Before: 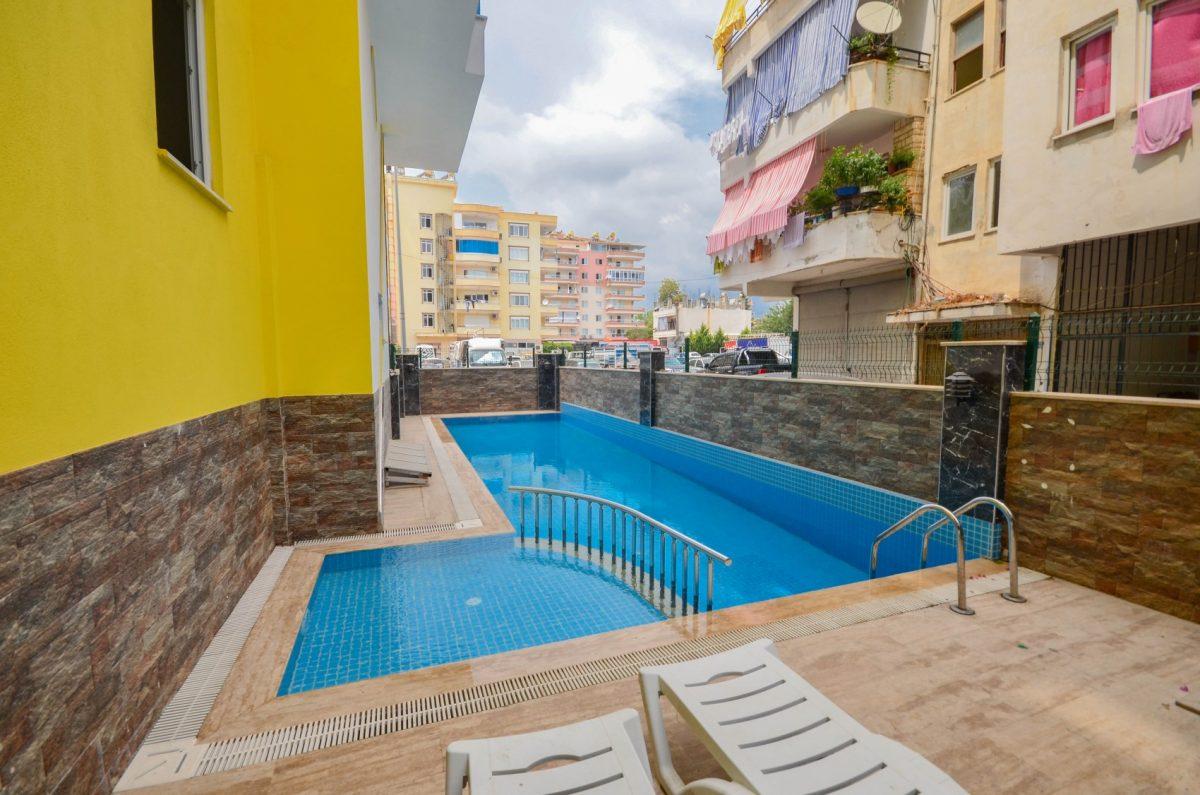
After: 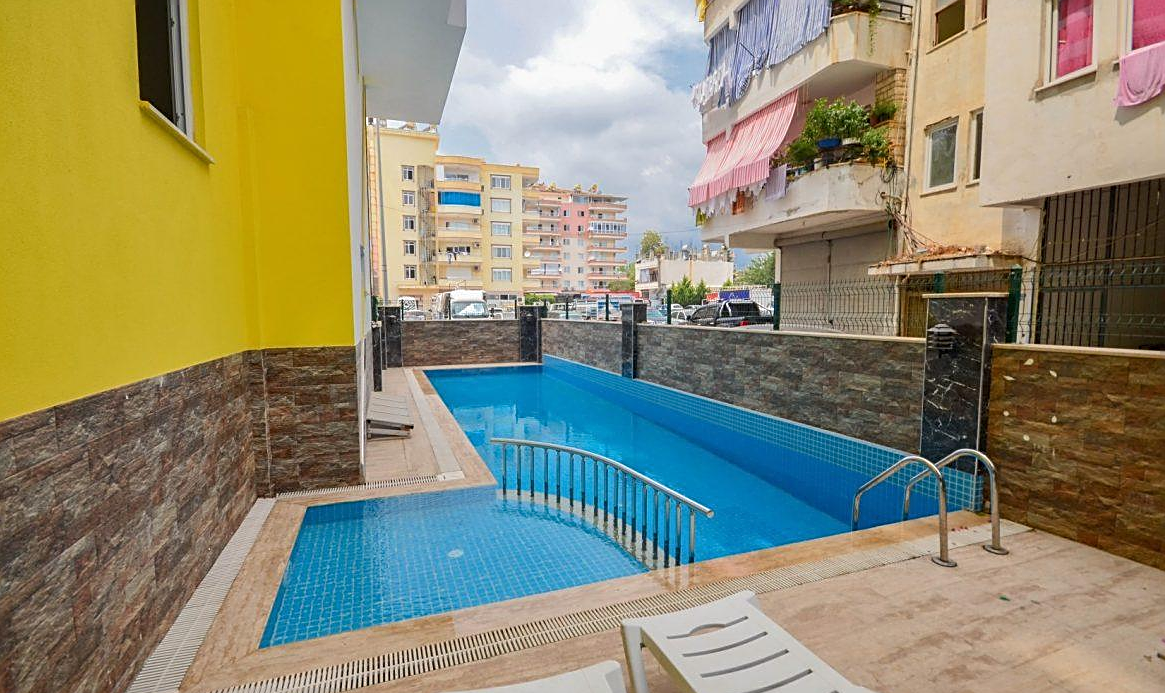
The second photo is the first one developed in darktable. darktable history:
crop: left 1.507%, top 6.147%, right 1.379%, bottom 6.637%
sharpen: amount 0.6
